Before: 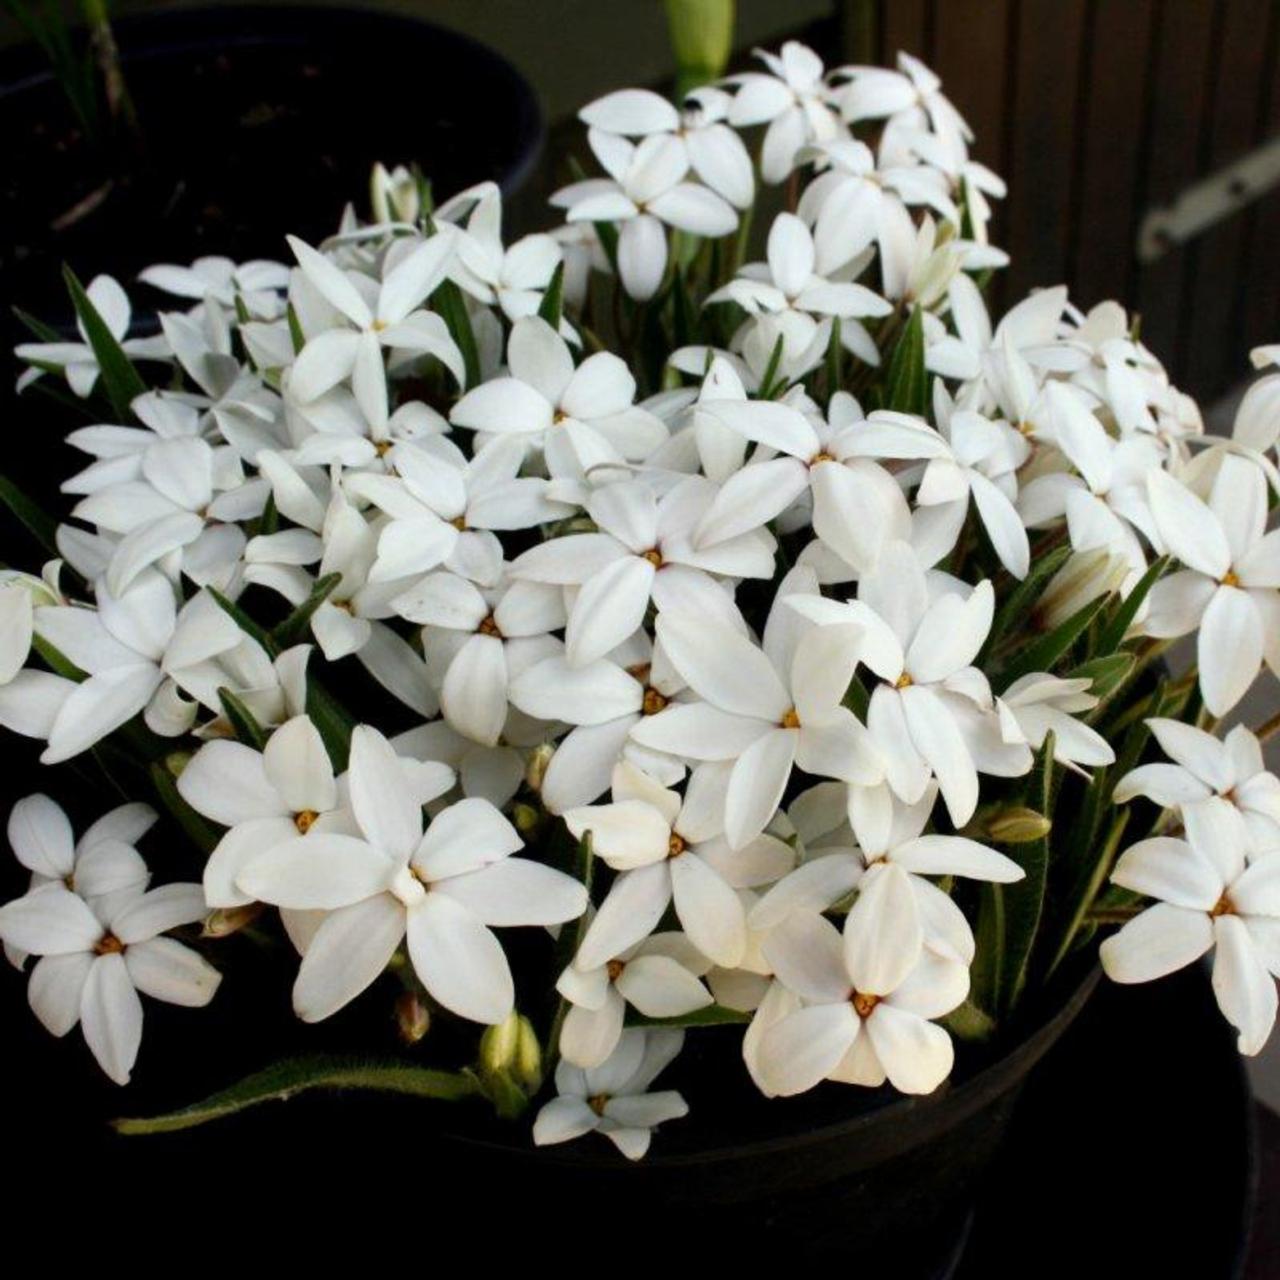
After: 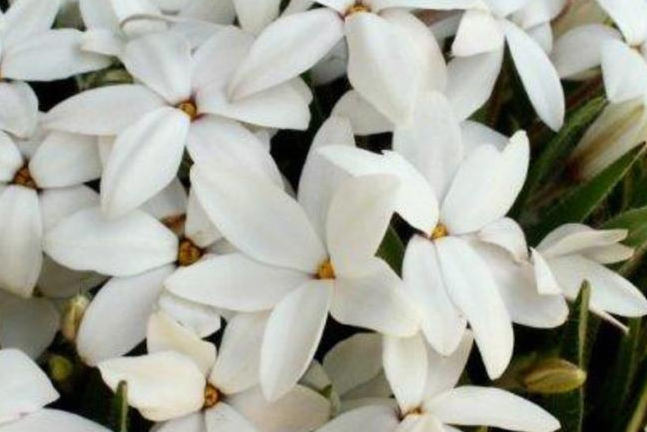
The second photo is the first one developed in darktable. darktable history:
crop: left 36.349%, top 35.137%, right 13.082%, bottom 31.062%
local contrast: mode bilateral grid, contrast 99, coarseness 100, detail 91%, midtone range 0.2
